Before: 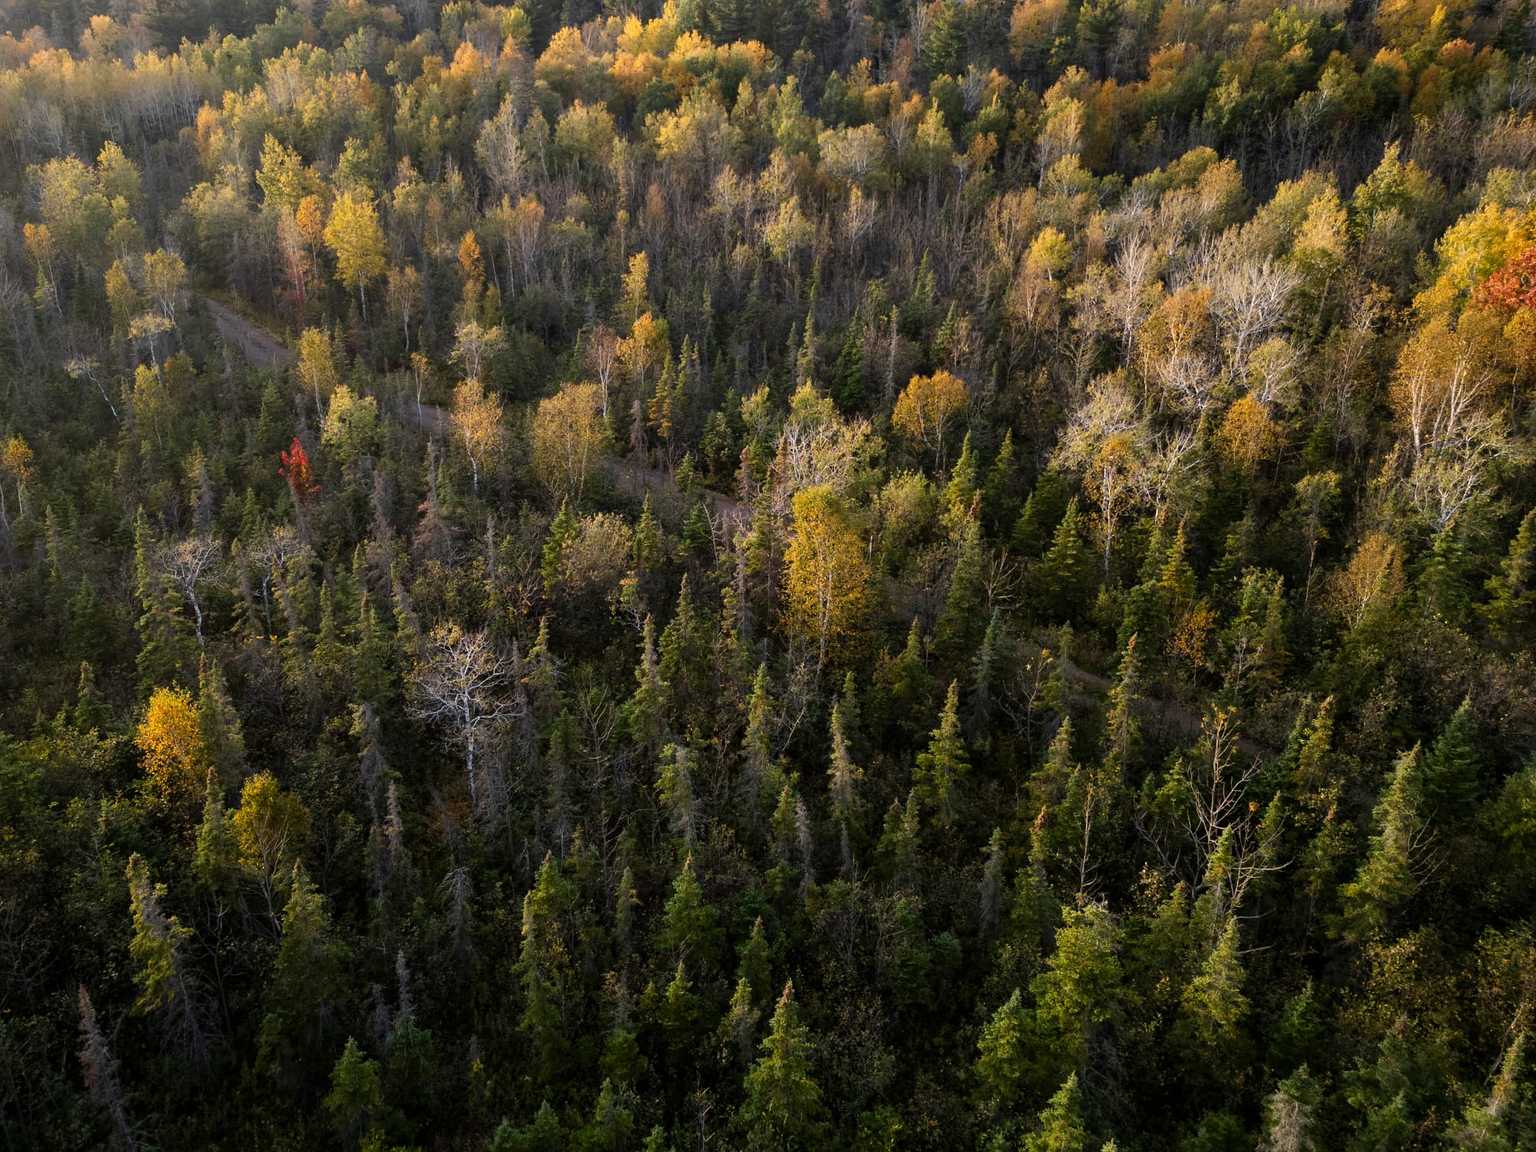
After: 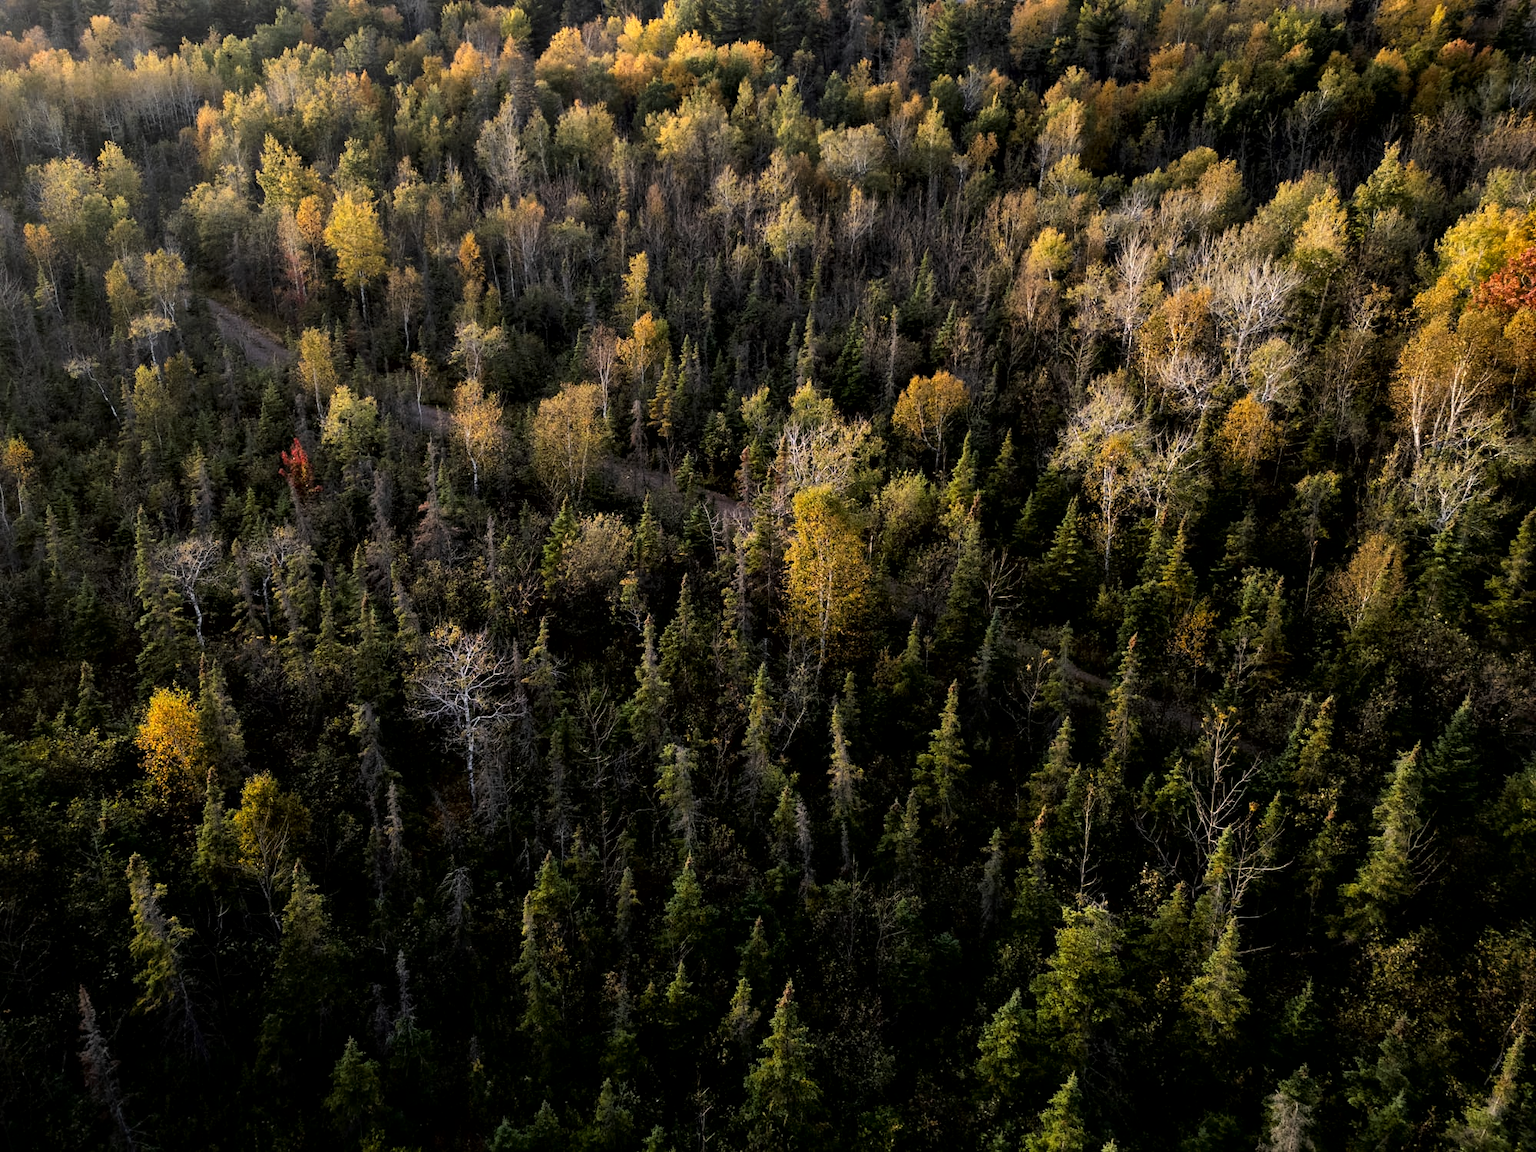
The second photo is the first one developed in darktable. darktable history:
tone curve: curves: ch0 [(0, 0) (0.003, 0.004) (0.011, 0.008) (0.025, 0.012) (0.044, 0.02) (0.069, 0.028) (0.1, 0.034) (0.136, 0.059) (0.177, 0.1) (0.224, 0.151) (0.277, 0.203) (0.335, 0.266) (0.399, 0.344) (0.468, 0.414) (0.543, 0.507) (0.623, 0.602) (0.709, 0.704) (0.801, 0.804) (0.898, 0.927) (1, 1)], color space Lab, linked channels, preserve colors none
local contrast: mode bilateral grid, contrast 20, coarseness 51, detail 129%, midtone range 0.2
exposure: black level correction 0.005, exposure 0.016 EV, compensate exposure bias true, compensate highlight preservation false
